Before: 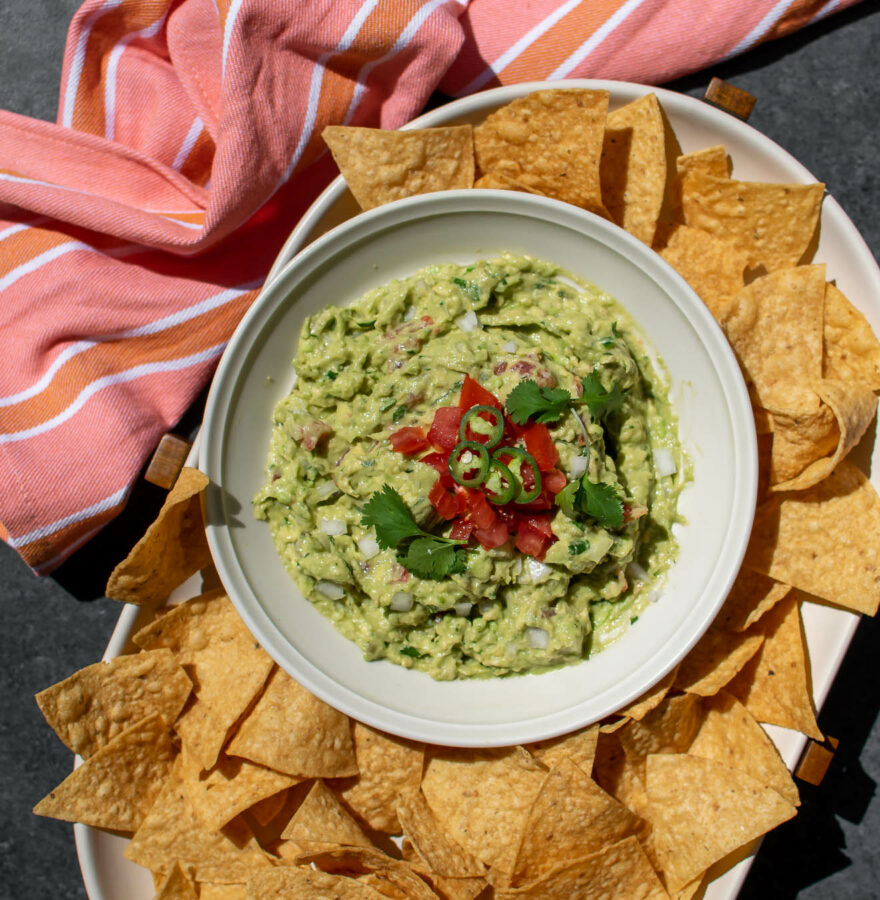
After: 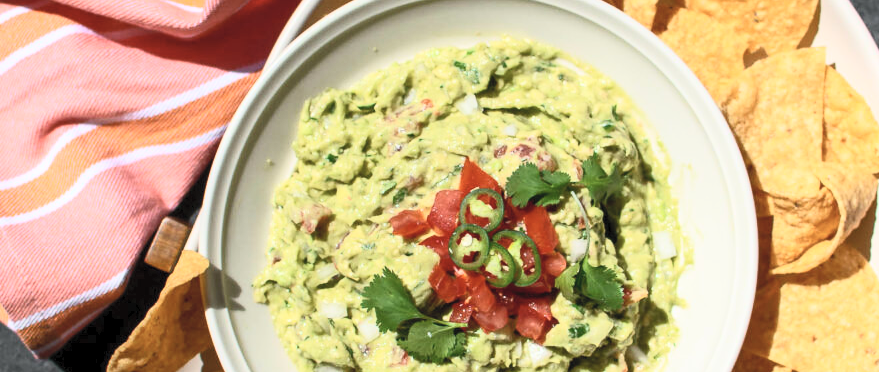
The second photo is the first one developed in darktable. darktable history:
crop and rotate: top 24.138%, bottom 34.476%
contrast brightness saturation: contrast 0.383, brightness 0.533
